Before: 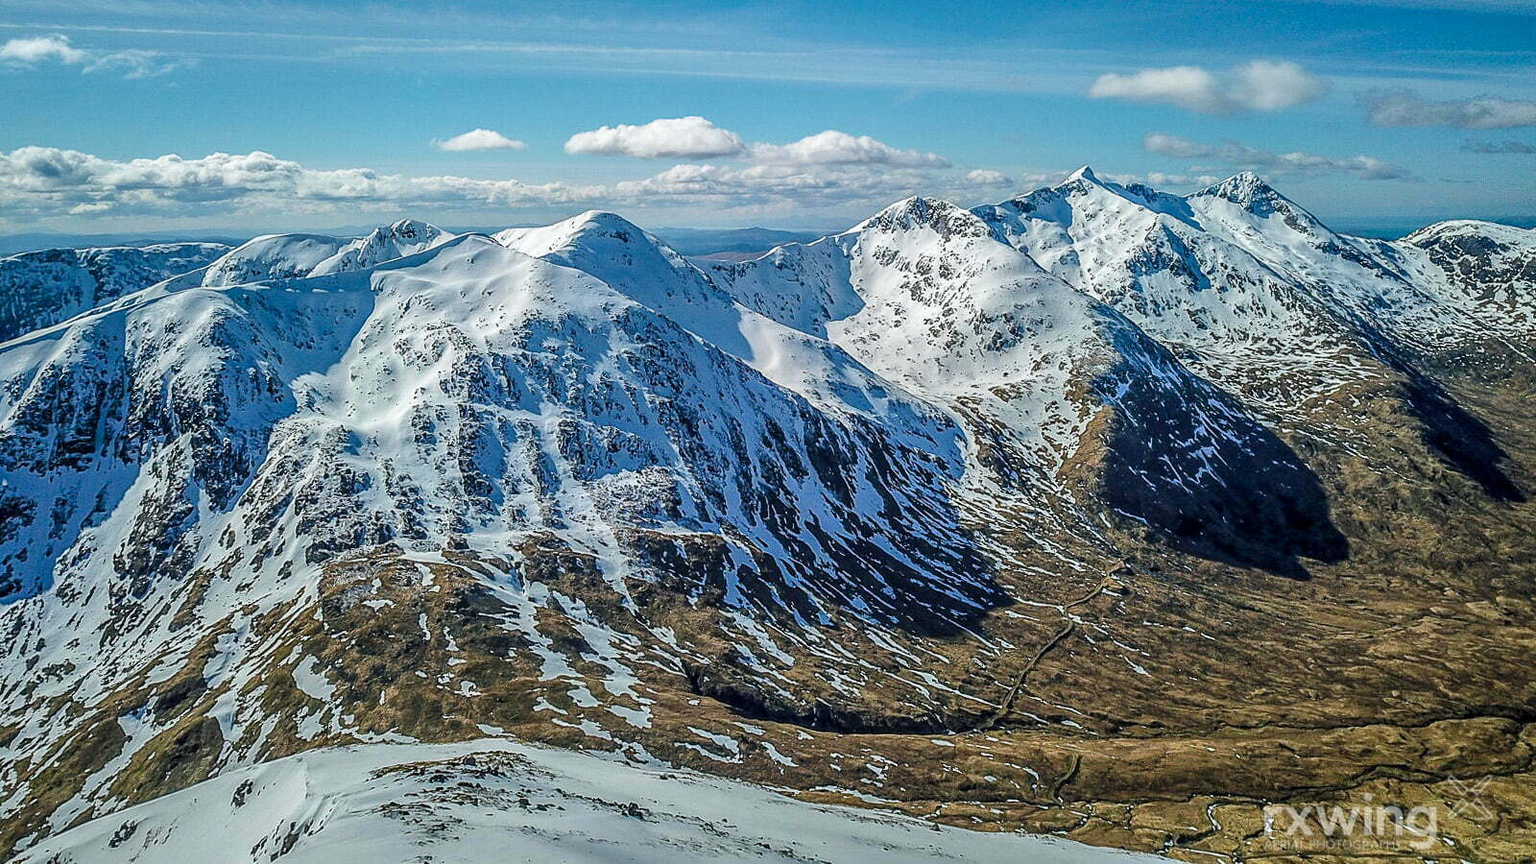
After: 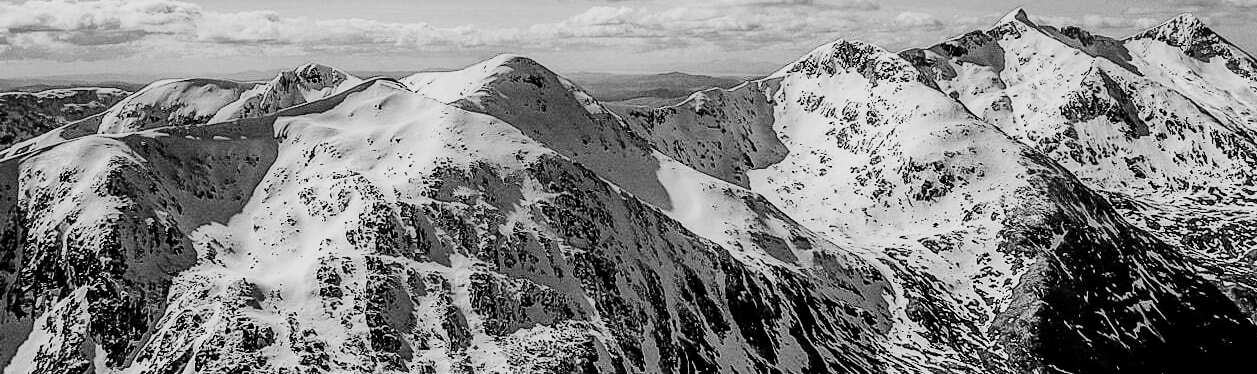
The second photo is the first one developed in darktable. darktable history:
sigmoid: contrast 1.7, skew -0.1, preserve hue 0%, red attenuation 0.1, red rotation 0.035, green attenuation 0.1, green rotation -0.017, blue attenuation 0.15, blue rotation -0.052, base primaries Rec2020
crop: left 7.036%, top 18.398%, right 14.379%, bottom 40.043%
tone equalizer: -8 EV -0.75 EV, -7 EV -0.7 EV, -6 EV -0.6 EV, -5 EV -0.4 EV, -3 EV 0.4 EV, -2 EV 0.6 EV, -1 EV 0.7 EV, +0 EV 0.75 EV, edges refinement/feathering 500, mask exposure compensation -1.57 EV, preserve details no
local contrast: highlights 100%, shadows 100%, detail 120%, midtone range 0.2
white balance: red 1.123, blue 0.83
monochrome: a 26.22, b 42.67, size 0.8
